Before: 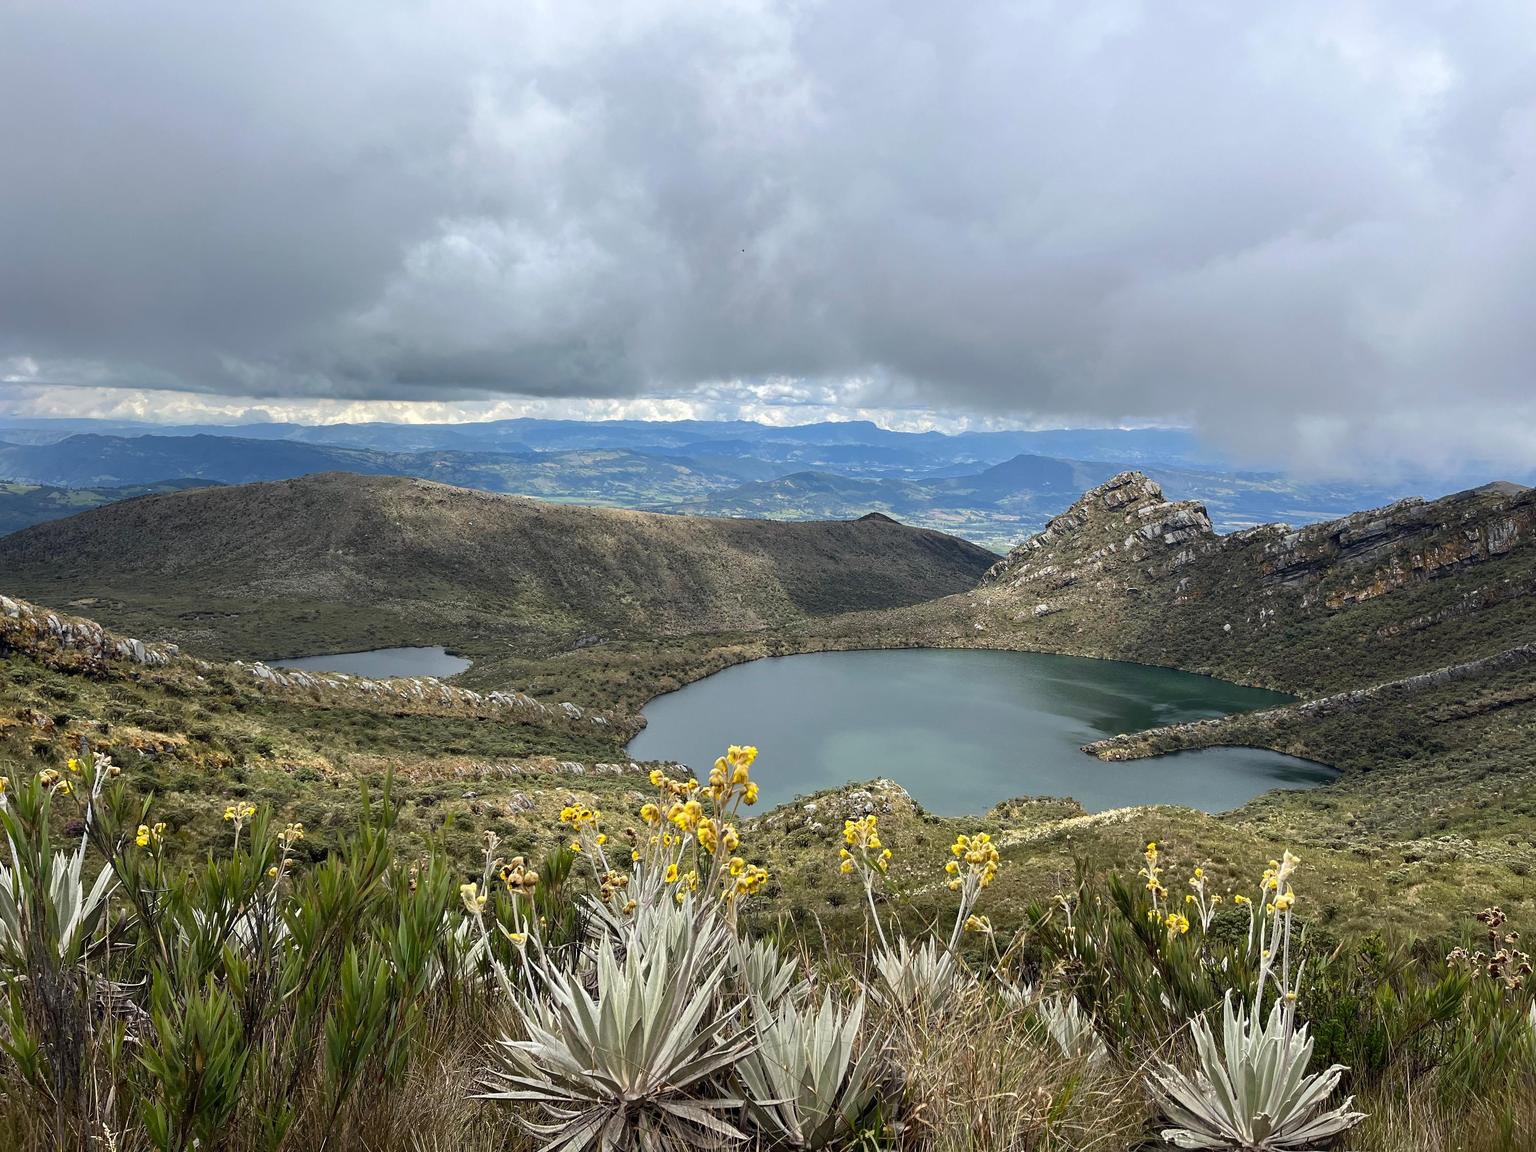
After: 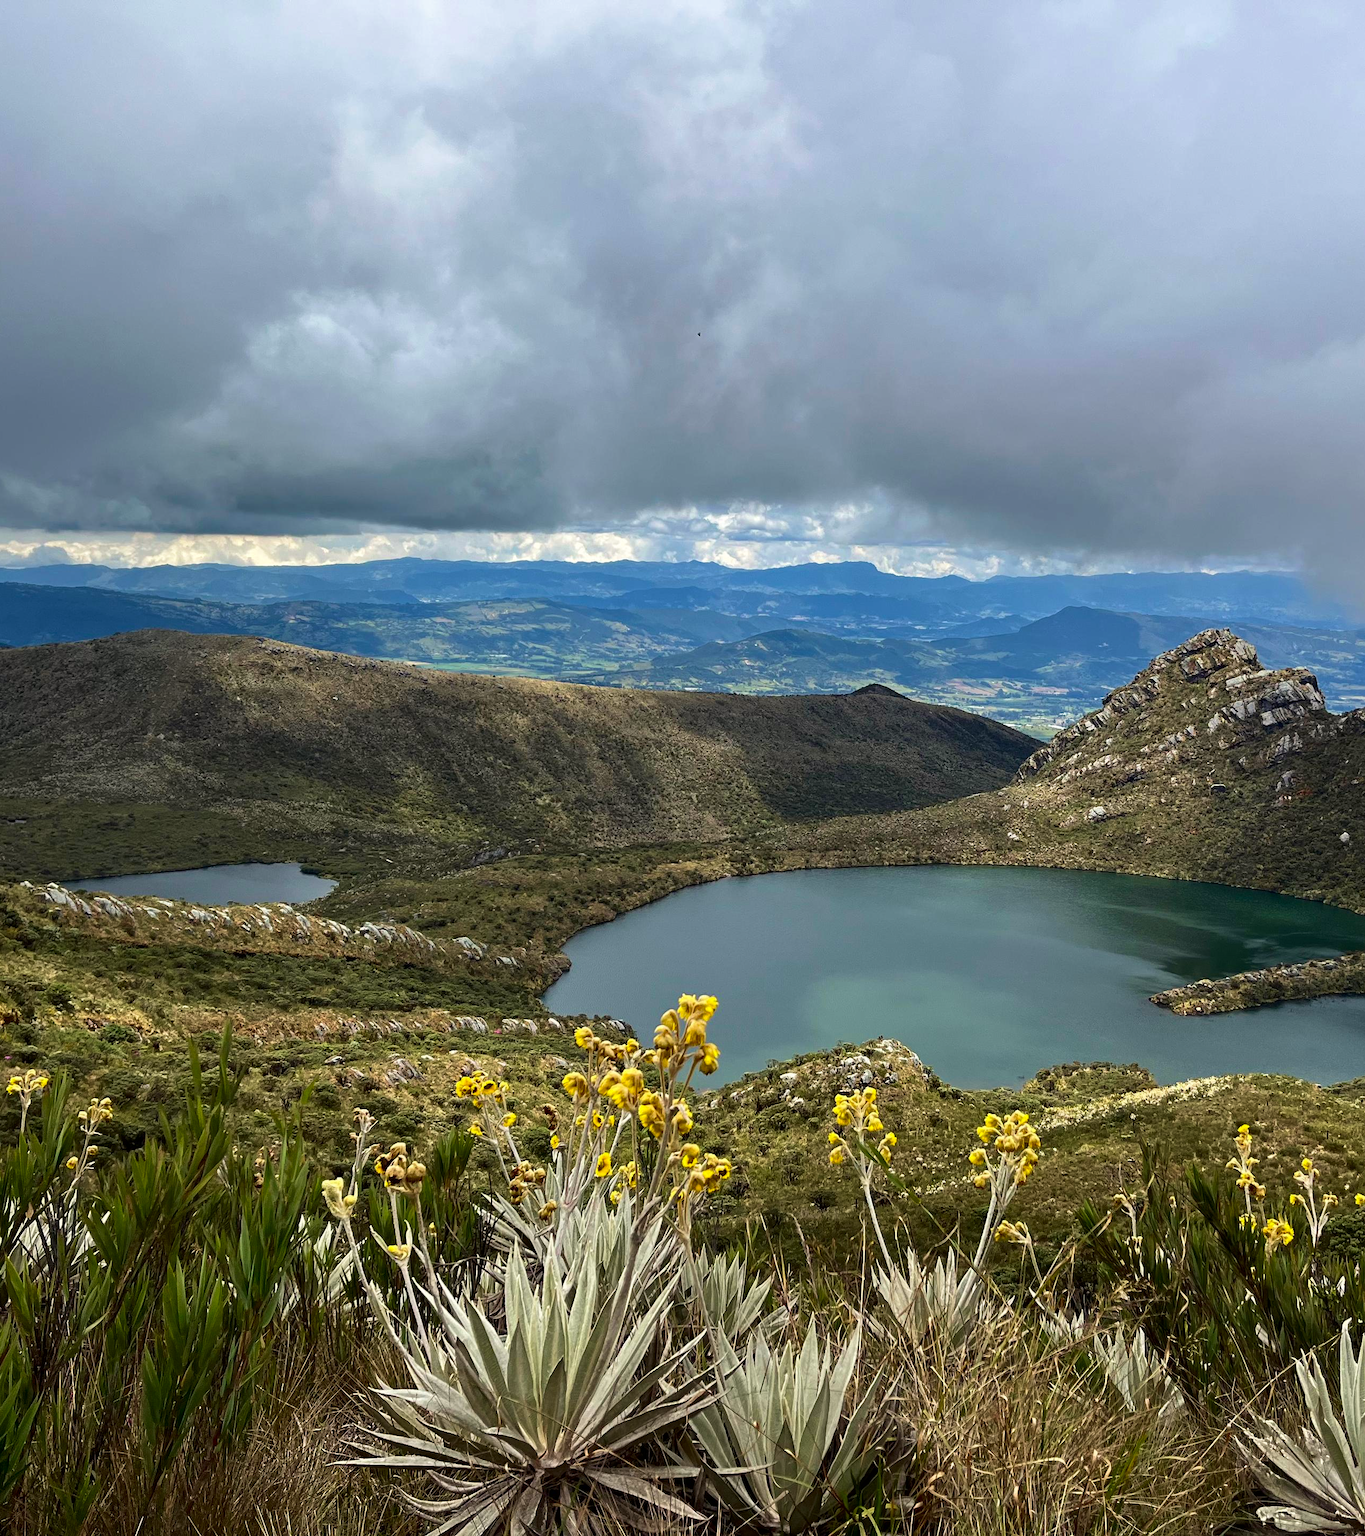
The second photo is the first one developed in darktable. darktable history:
crop and rotate: left 14.292%, right 19.041%
white balance: red 1.009, blue 0.985
contrast brightness saturation: contrast 0.07, brightness -0.14, saturation 0.11
velvia: on, module defaults
